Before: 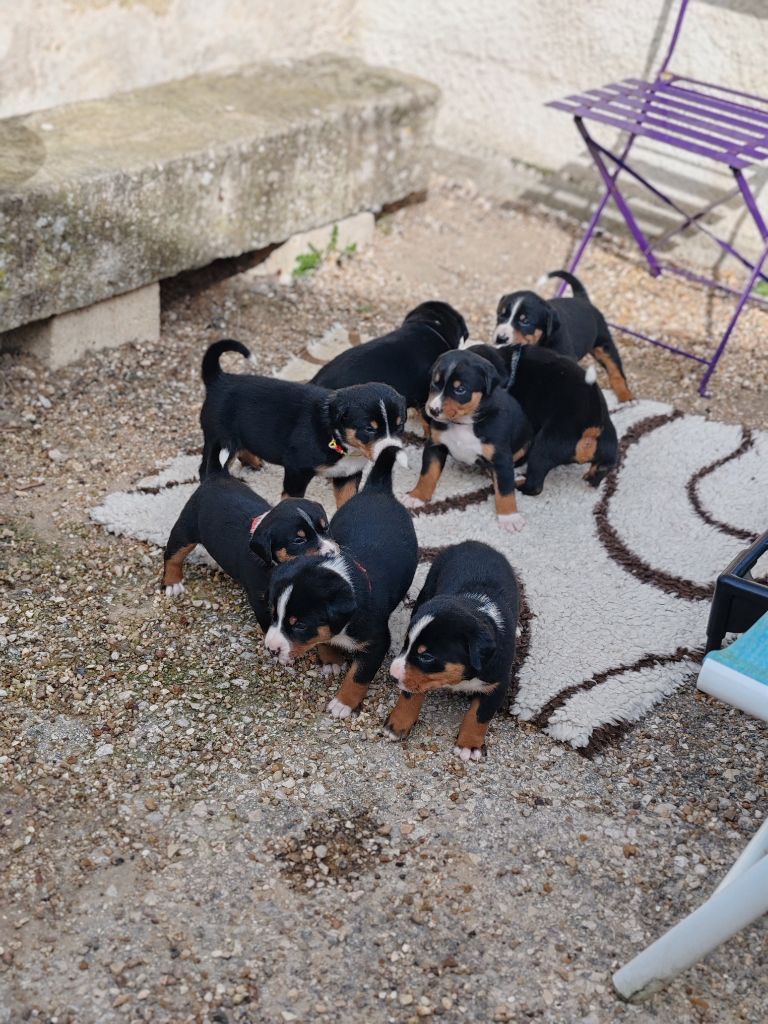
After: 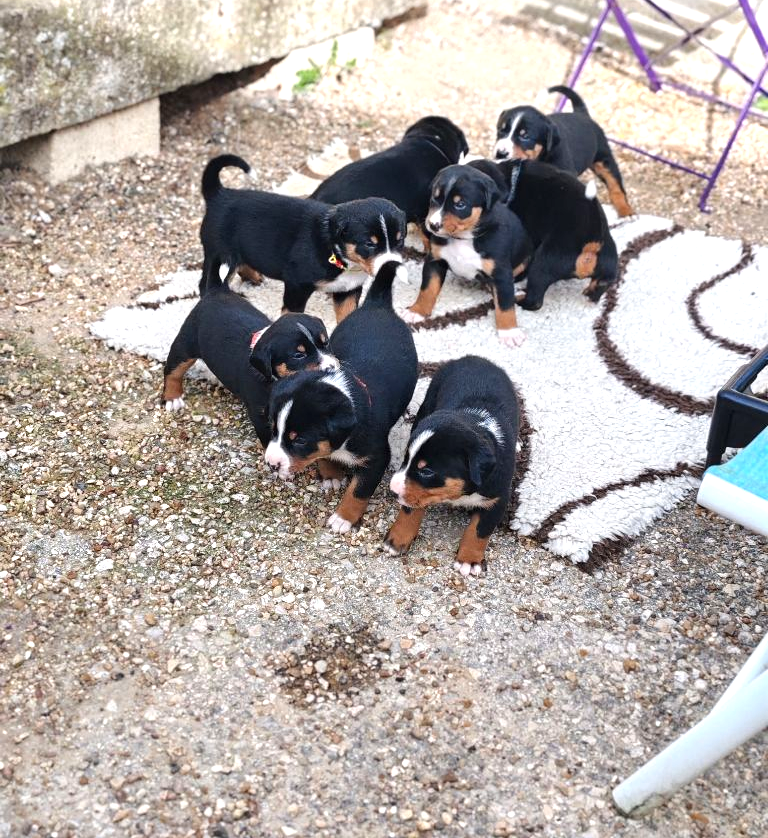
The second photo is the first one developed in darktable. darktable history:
crop and rotate: top 18.148%
tone equalizer: -8 EV -1.09 EV, -7 EV -1.02 EV, -6 EV -0.871 EV, -5 EV -0.552 EV, -3 EV 0.547 EV, -2 EV 0.885 EV, -1 EV 1.01 EV, +0 EV 1.06 EV, smoothing diameter 24.89%, edges refinement/feathering 13.72, preserve details guided filter
